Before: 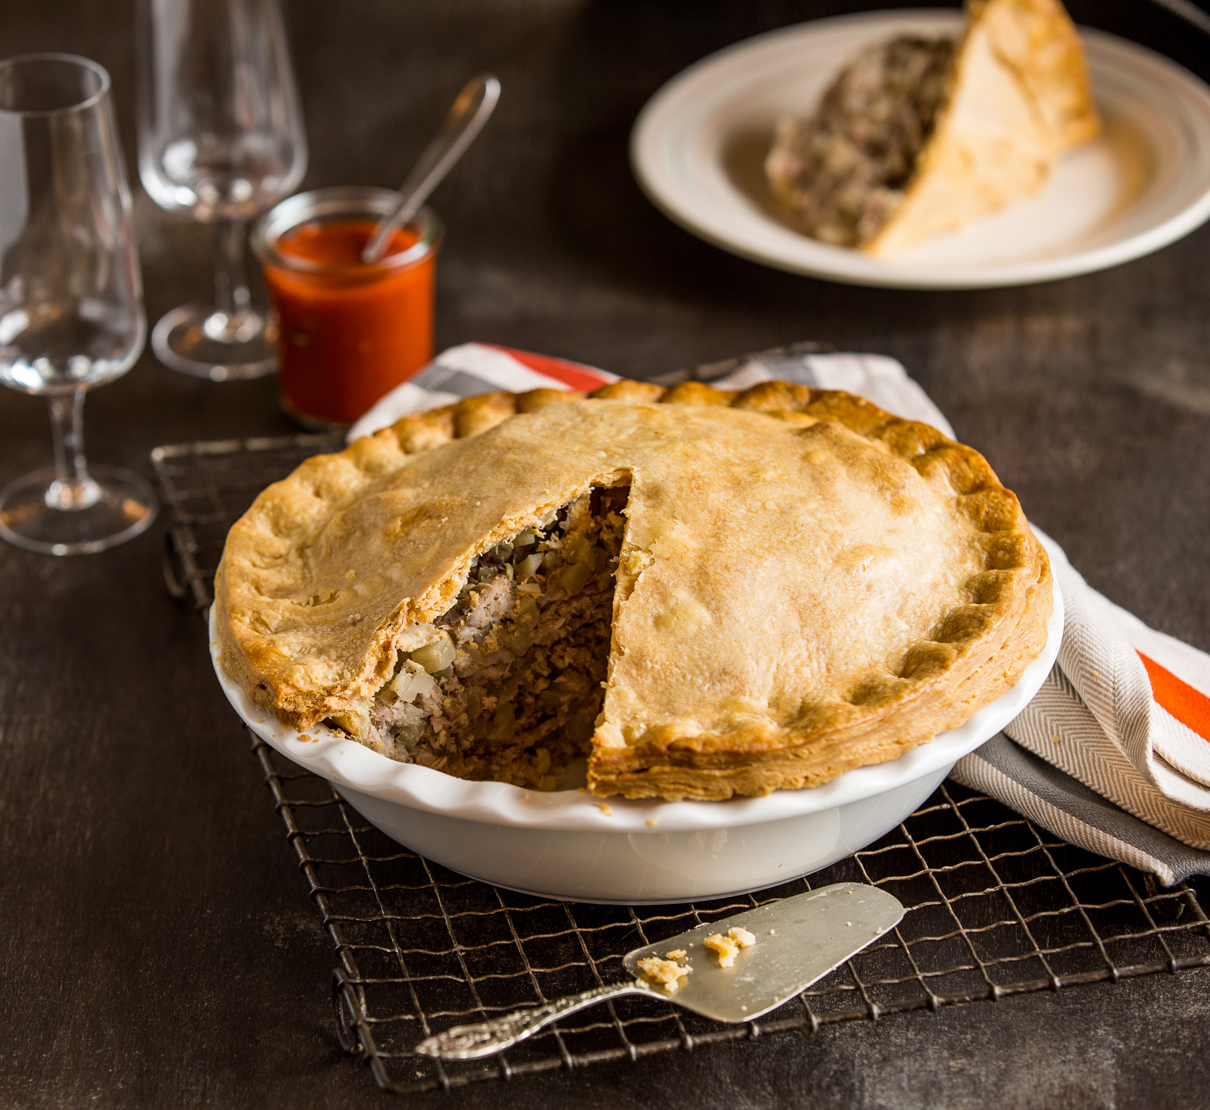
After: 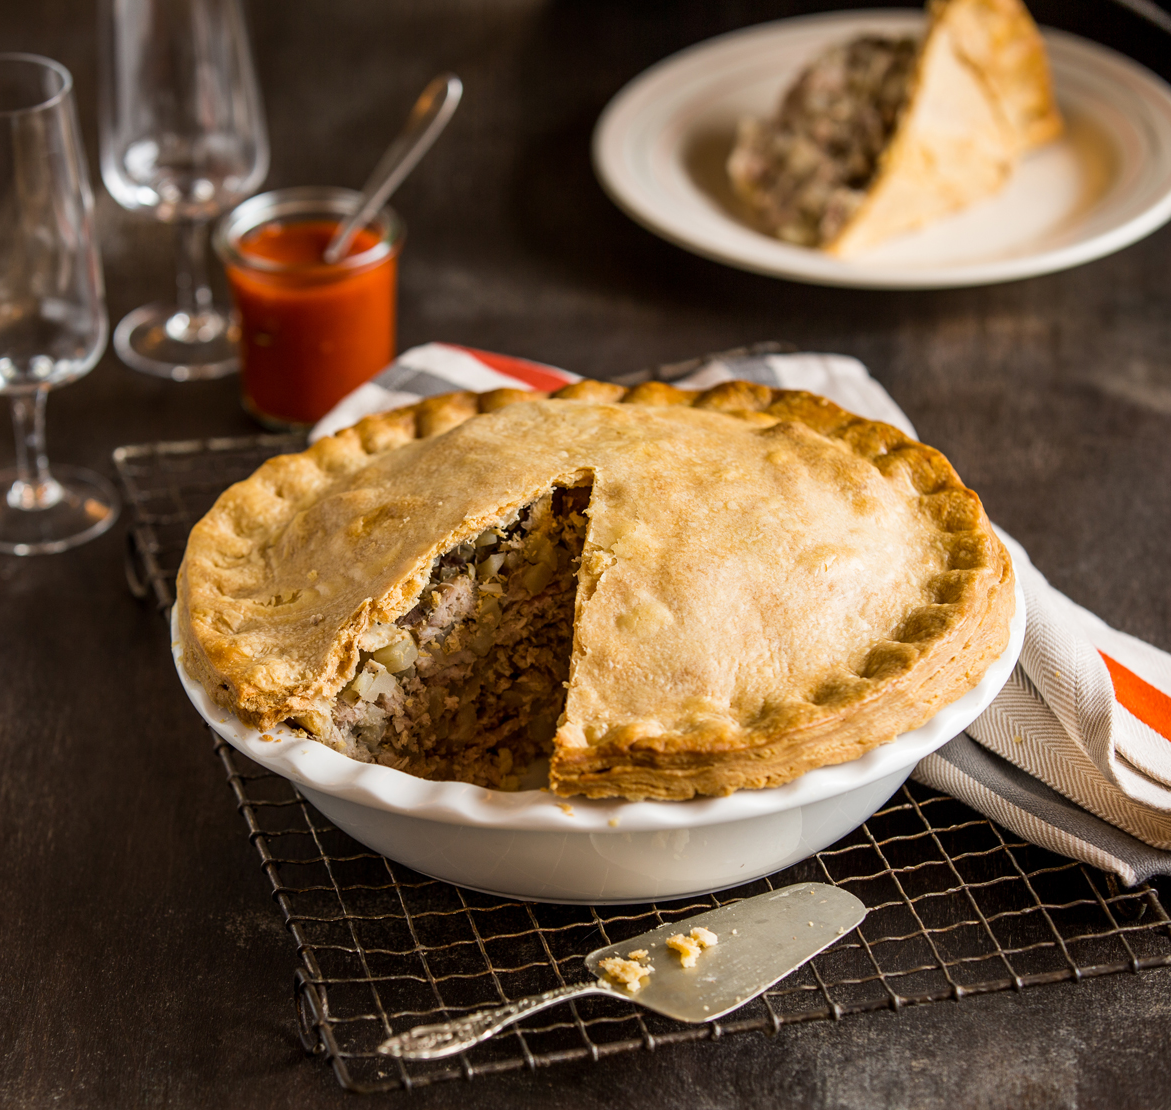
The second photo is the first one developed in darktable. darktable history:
crop and rotate: left 3.219%
